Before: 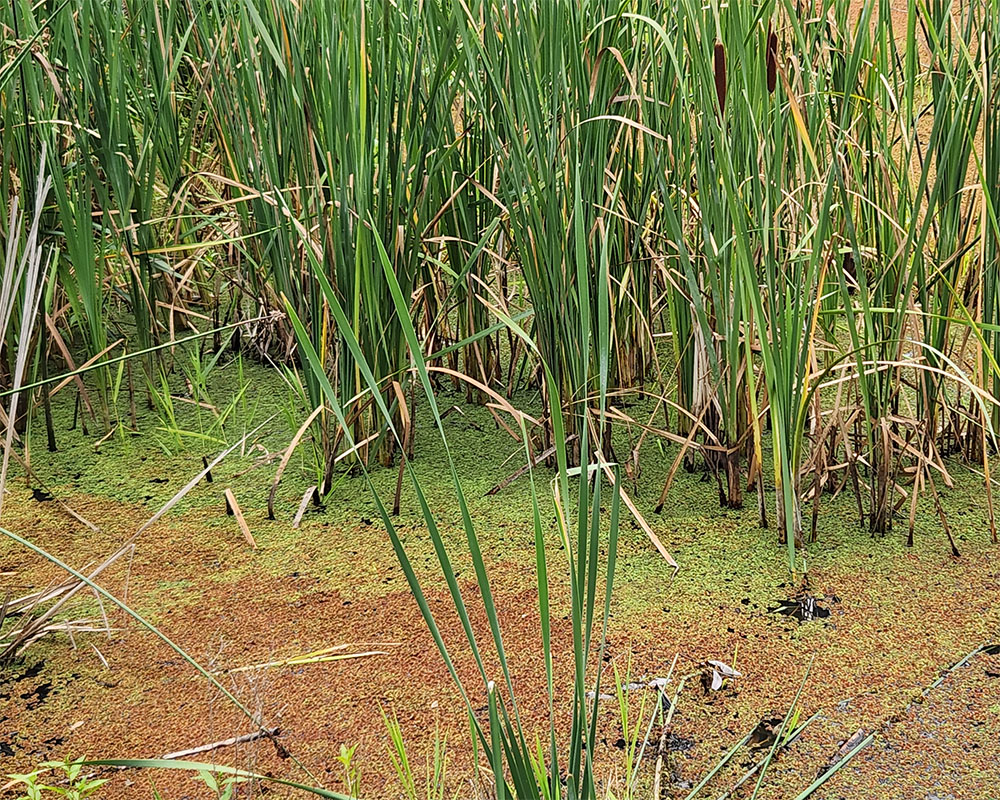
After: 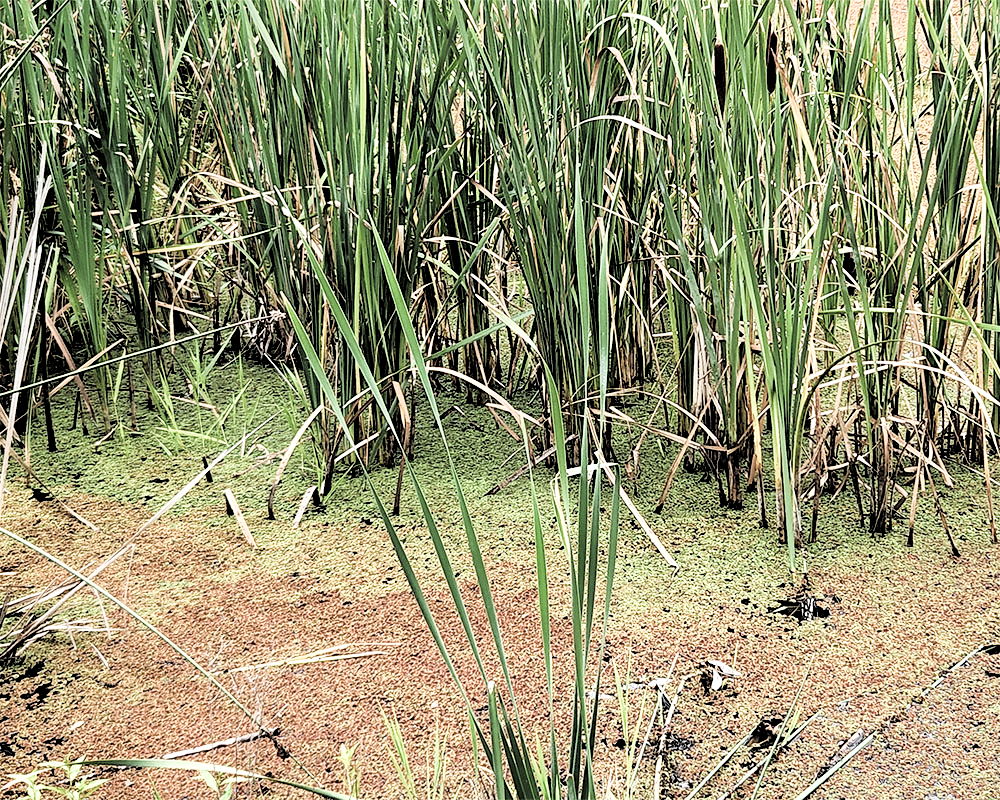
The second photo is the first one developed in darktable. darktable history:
color correction: highlights b* -0.011, saturation 0.786
filmic rgb: black relative exposure -5.1 EV, white relative exposure 3.95 EV, hardness 2.9, contrast 1.186, color science v4 (2020), iterations of high-quality reconstruction 0
levels: levels [0.055, 0.477, 0.9]
tone equalizer: -8 EV -0.734 EV, -7 EV -0.689 EV, -6 EV -0.616 EV, -5 EV -0.417 EV, -3 EV 0.369 EV, -2 EV 0.6 EV, -1 EV 0.691 EV, +0 EV 0.72 EV, mask exposure compensation -0.516 EV
